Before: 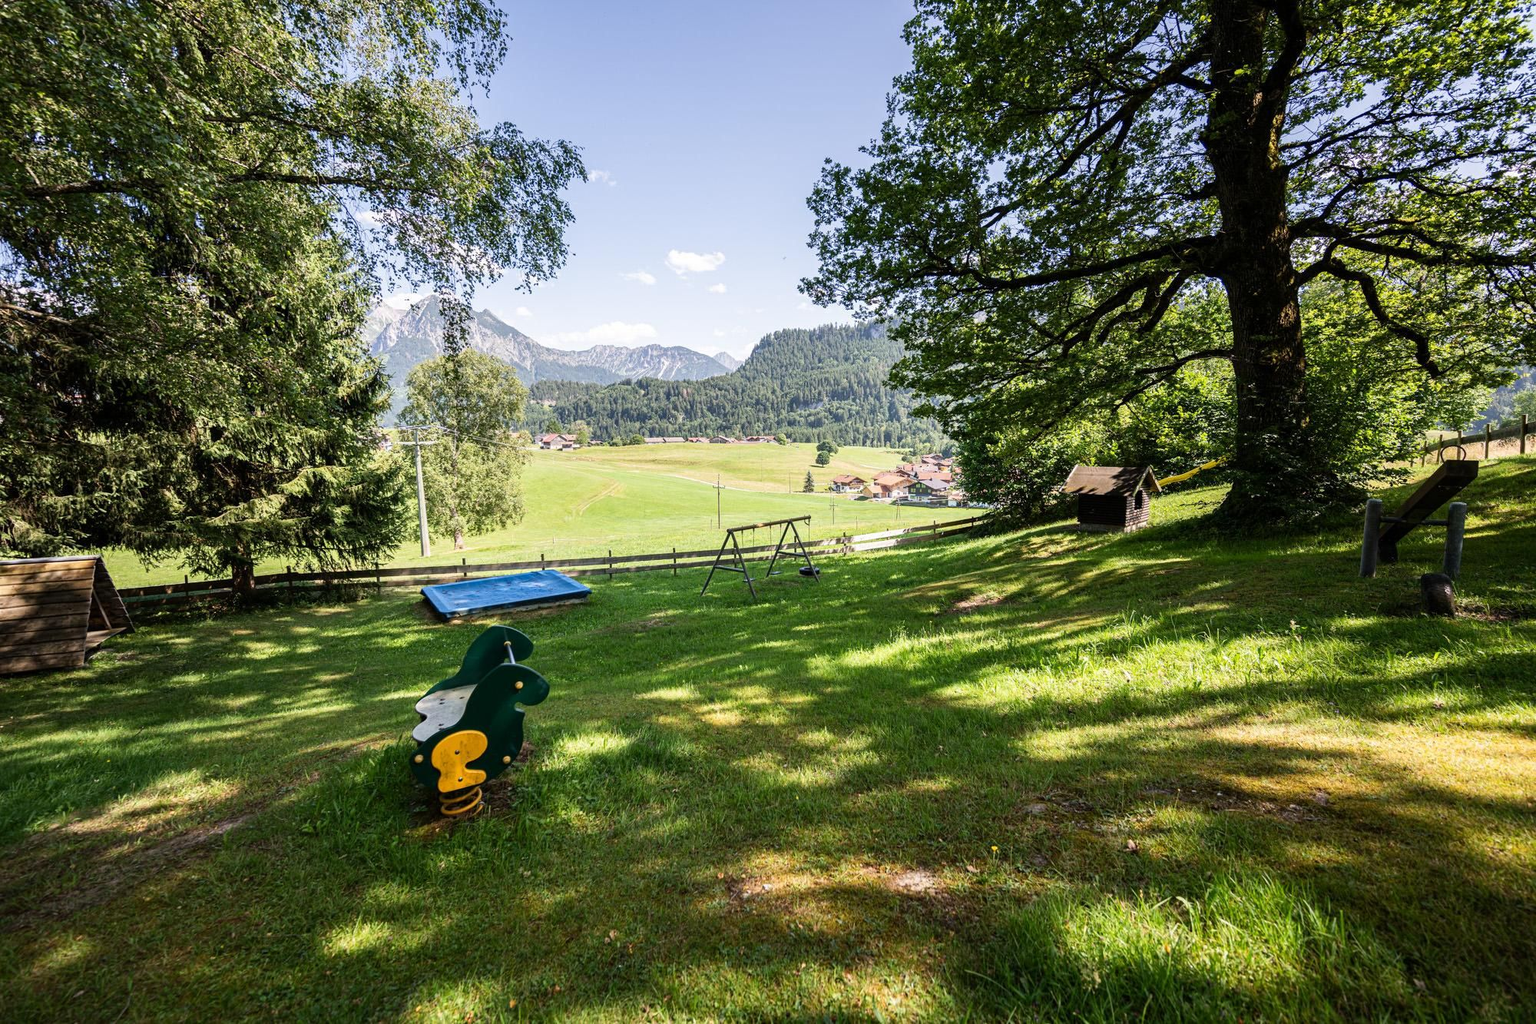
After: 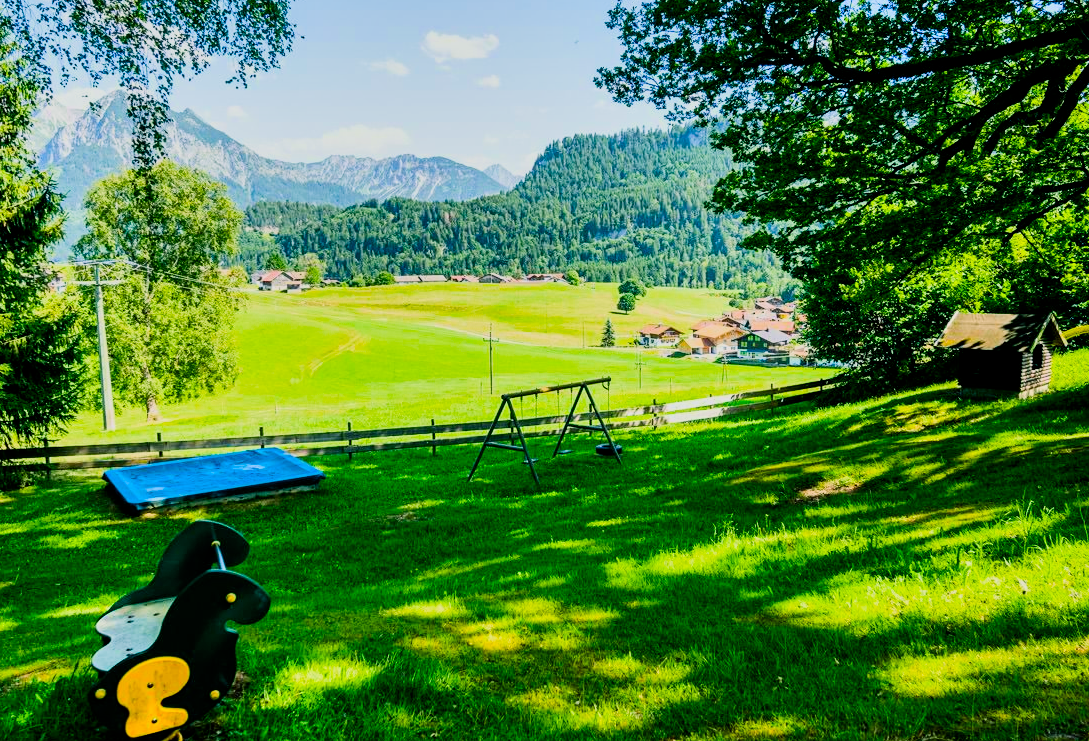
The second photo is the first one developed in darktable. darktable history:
shadows and highlights: shadows 49.07, highlights -42.46, soften with gaussian
crop and rotate: left 22.28%, top 22.101%, right 23.265%, bottom 22.246%
contrast brightness saturation: contrast 0.177, saturation 0.297
color correction: highlights a* -2.57, highlights b* 2.26
color balance rgb: power › chroma 2.133%, power › hue 166.99°, linear chroma grading › global chroma 15.224%, perceptual saturation grading › global saturation 29.54%, global vibrance 14.571%
filmic rgb: middle gray luminance 28.79%, black relative exposure -10.39 EV, white relative exposure 5.48 EV, threshold 2.98 EV, target black luminance 0%, hardness 3.97, latitude 1.65%, contrast 1.12, highlights saturation mix 4.94%, shadows ↔ highlights balance 15.95%, enable highlight reconstruction true
